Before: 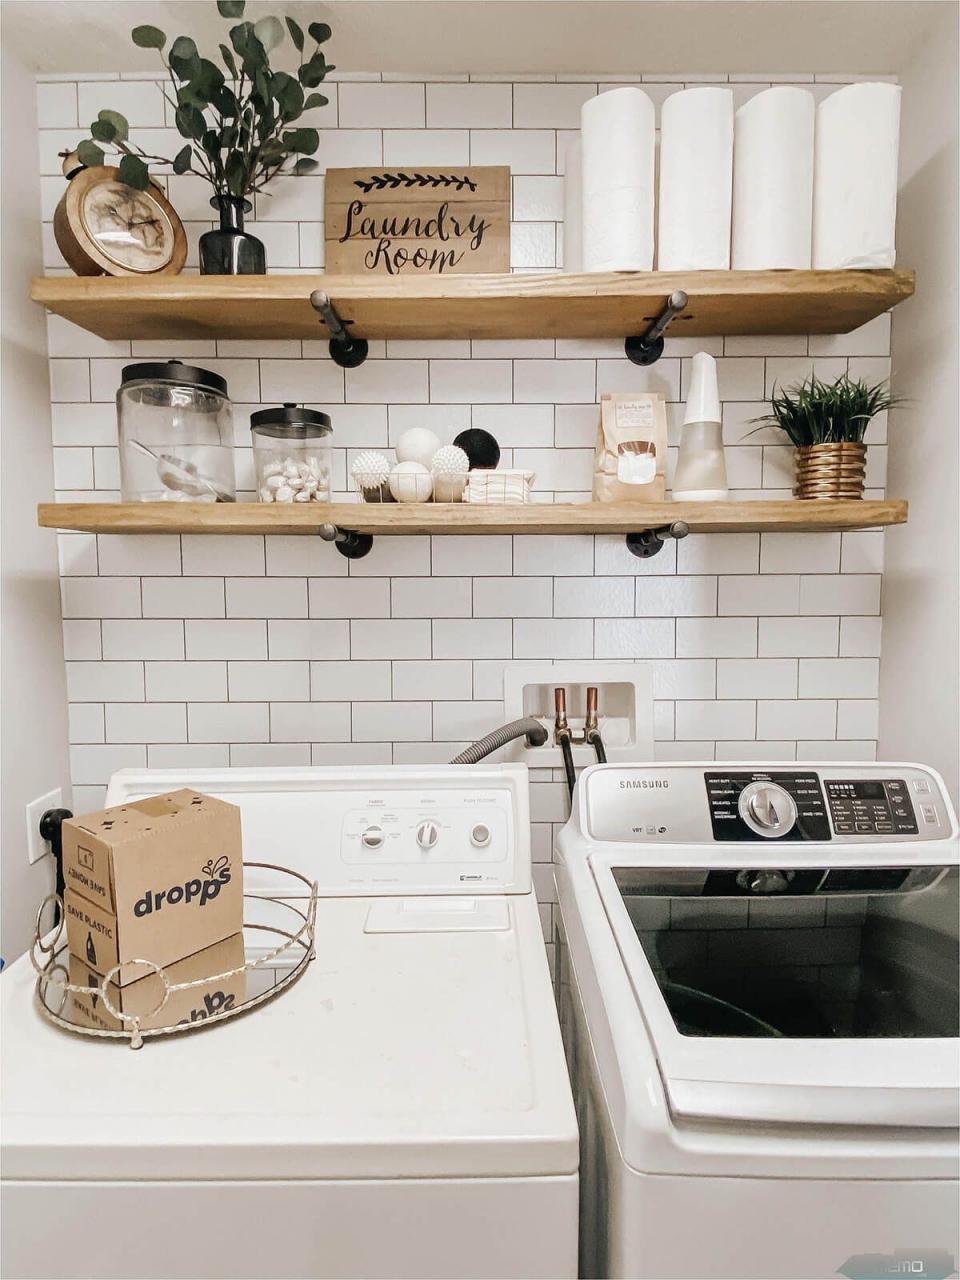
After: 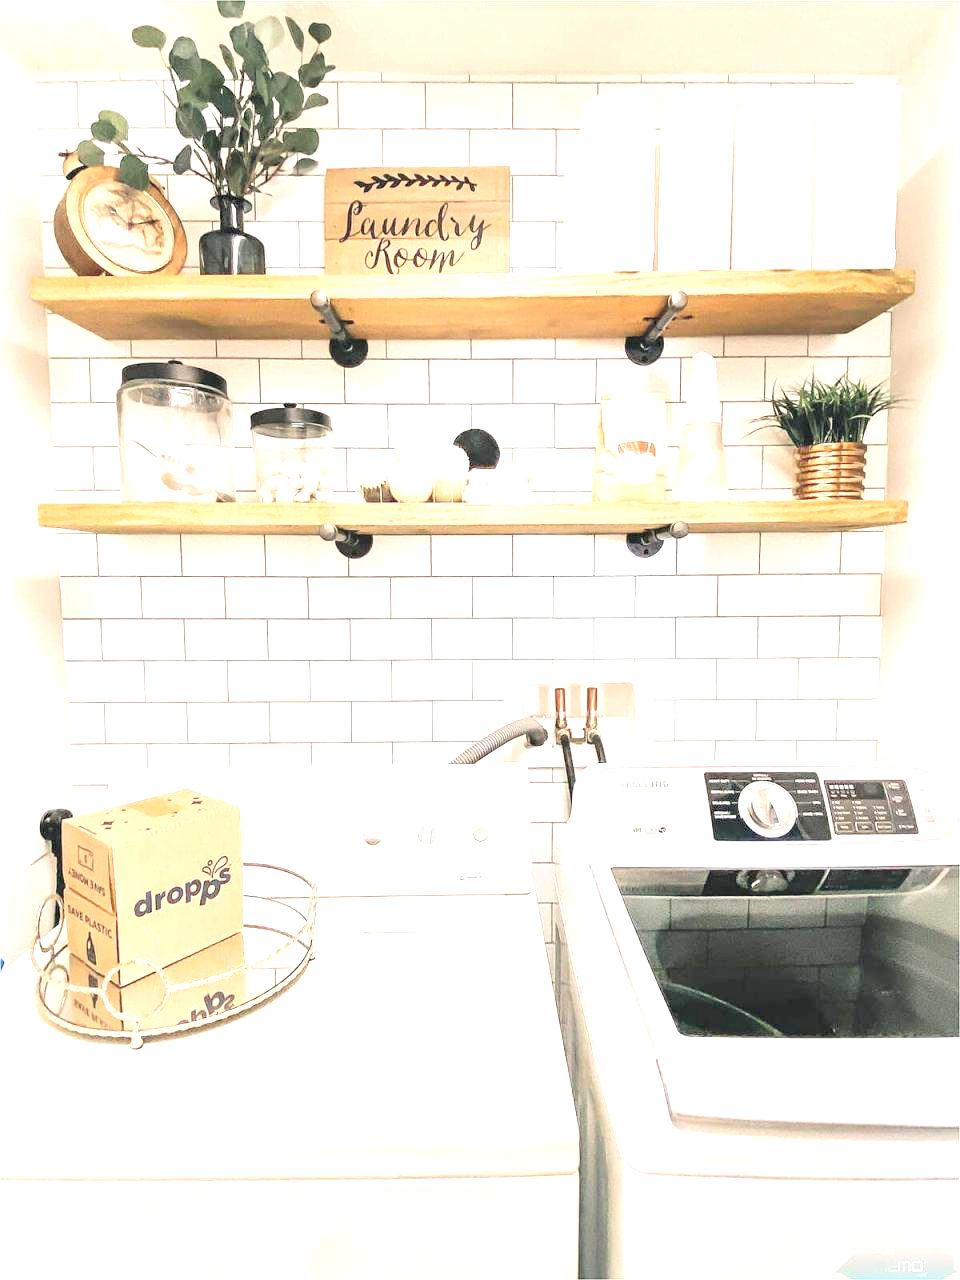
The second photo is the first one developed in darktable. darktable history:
exposure: black level correction 0, exposure 1.386 EV, compensate highlight preservation false
contrast brightness saturation: contrast 0.095, brightness 0.291, saturation 0.135
